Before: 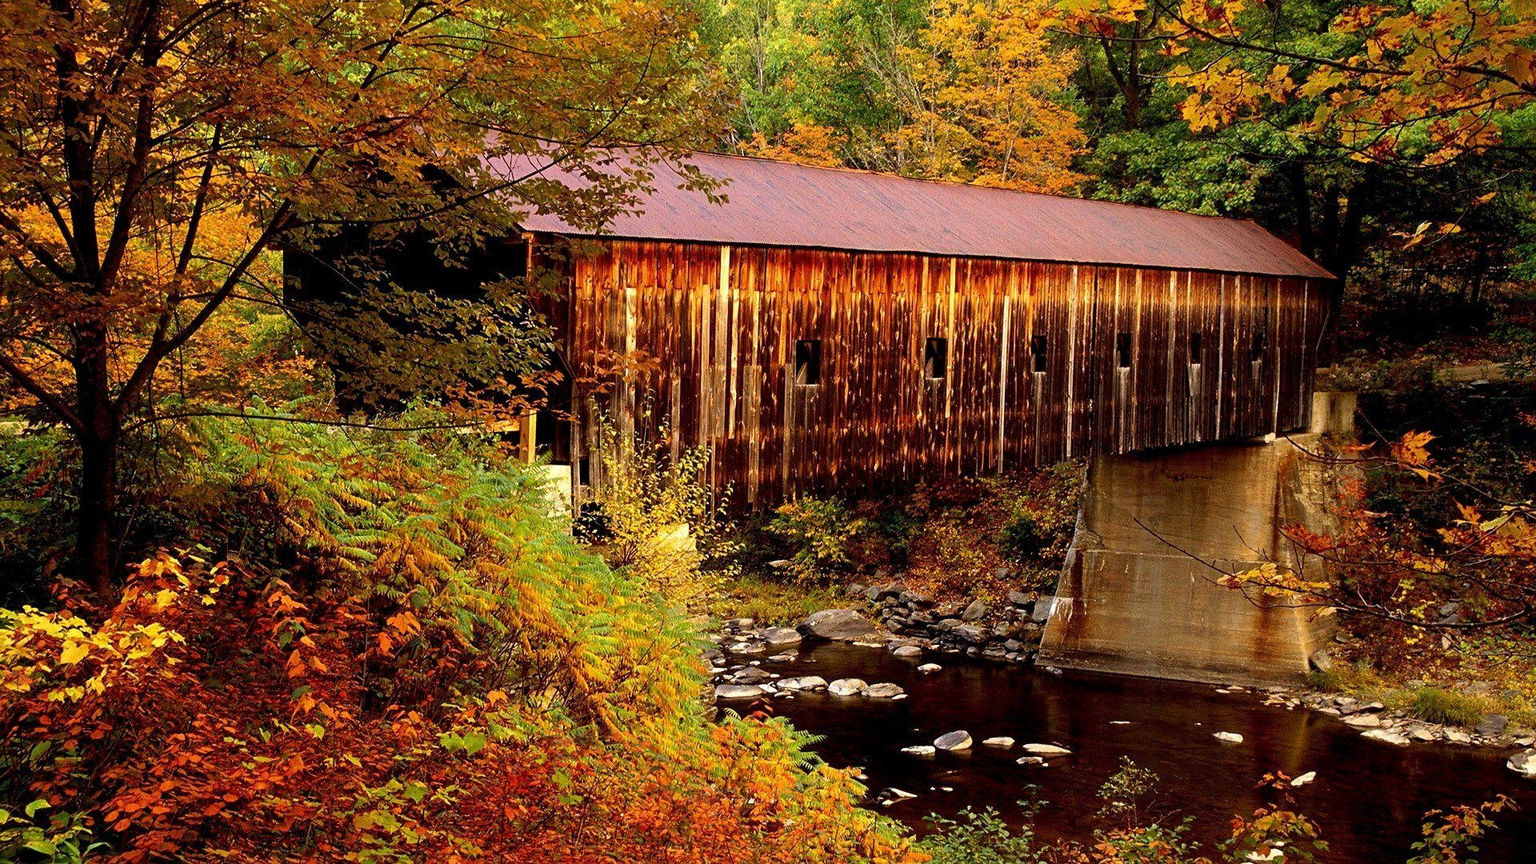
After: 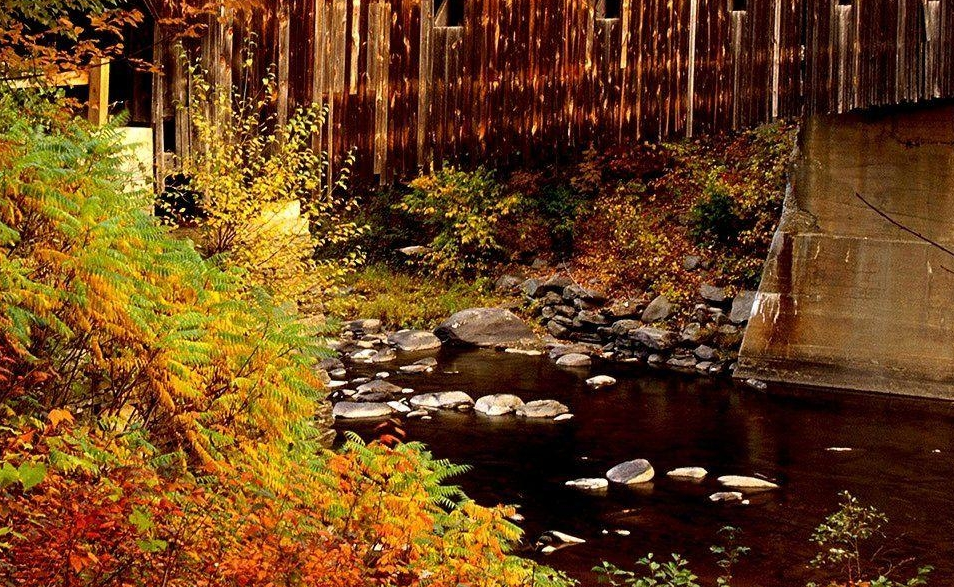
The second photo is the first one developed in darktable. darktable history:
crop: left 29.259%, top 42.085%, right 21.038%, bottom 3.498%
